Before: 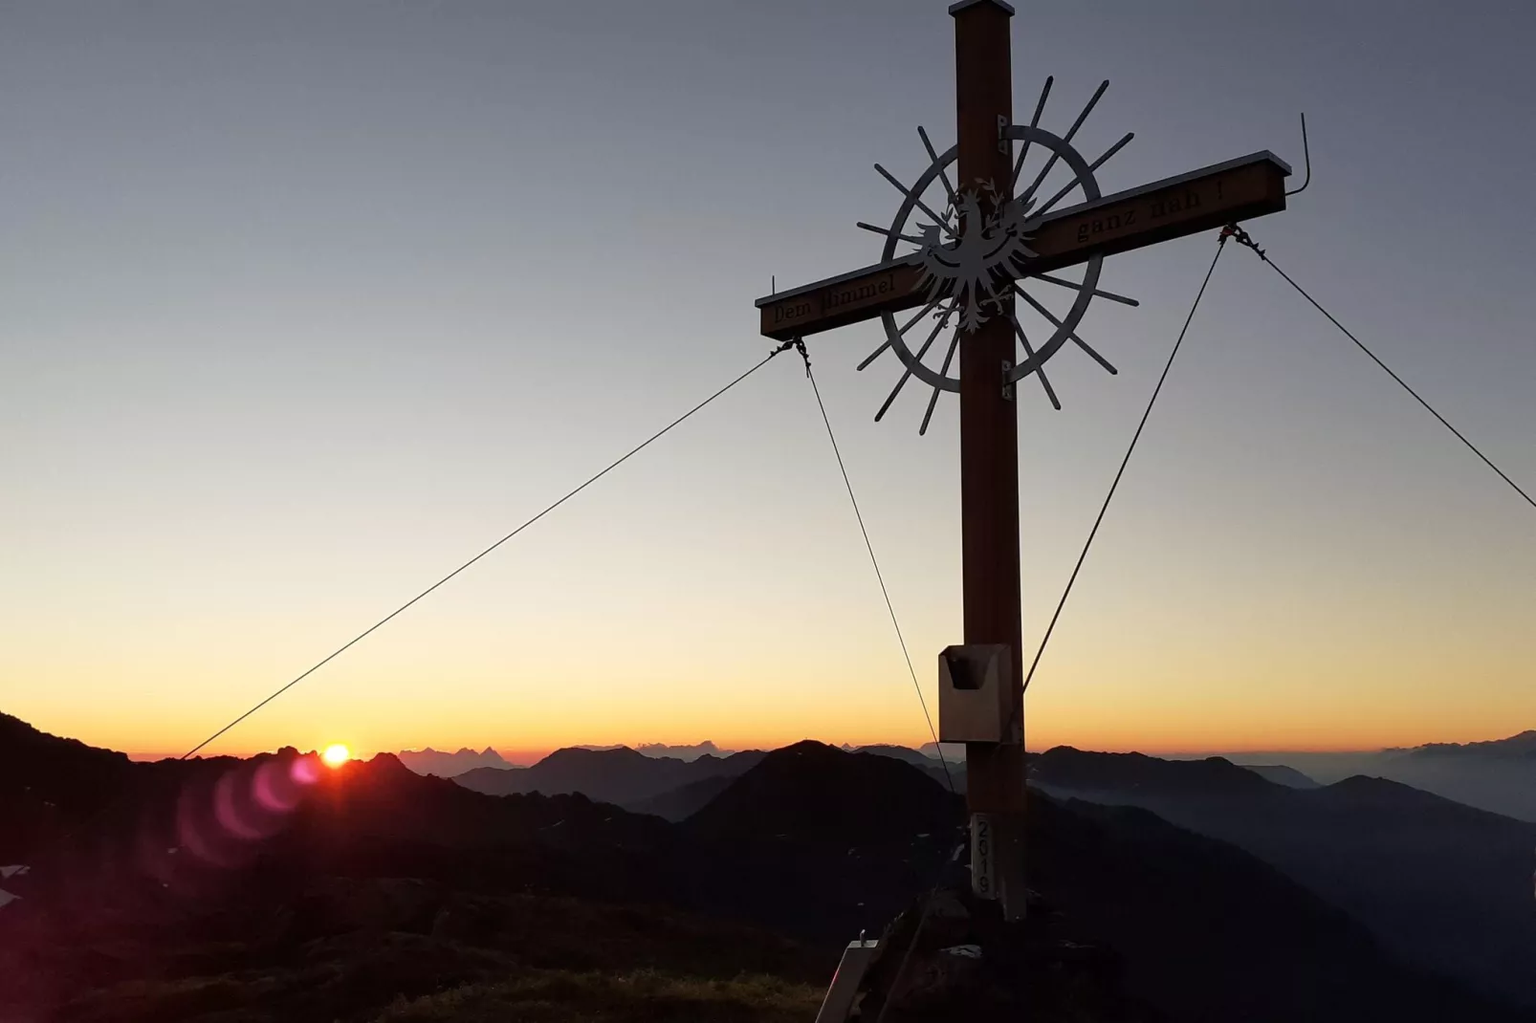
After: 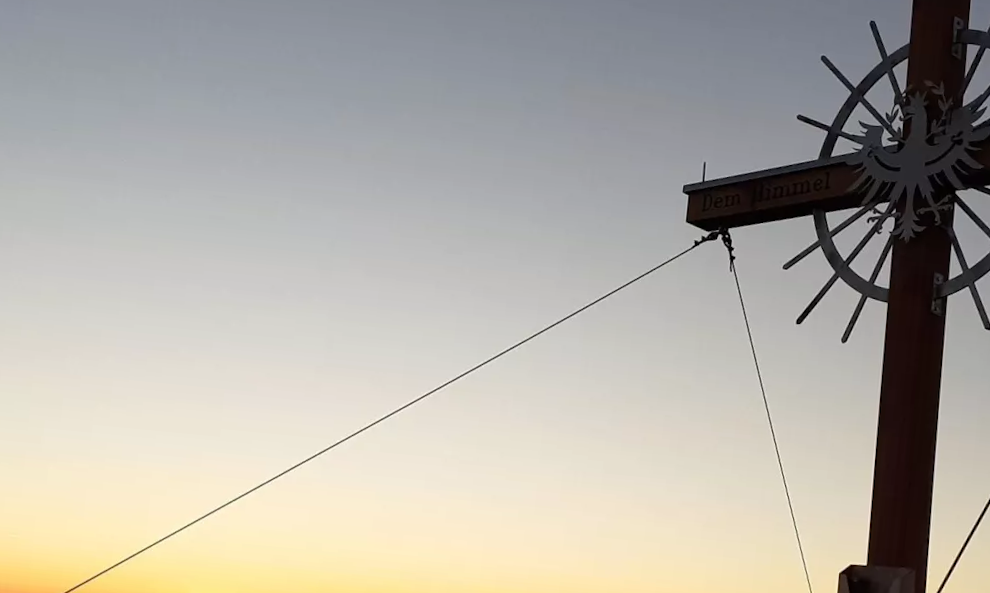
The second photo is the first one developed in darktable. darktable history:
crop and rotate: angle -5.44°, left 2.142%, top 6.79%, right 27.703%, bottom 30.124%
